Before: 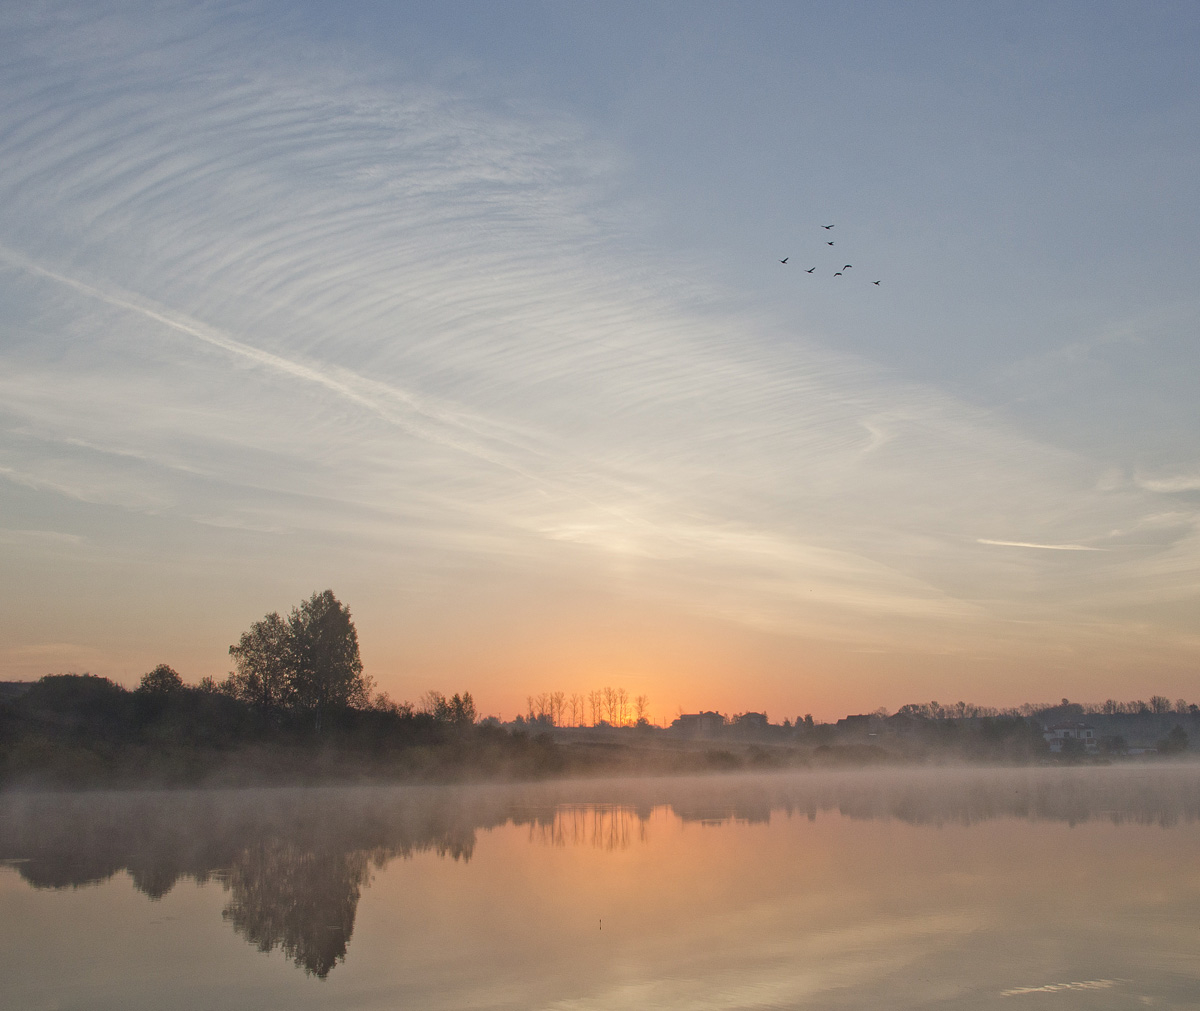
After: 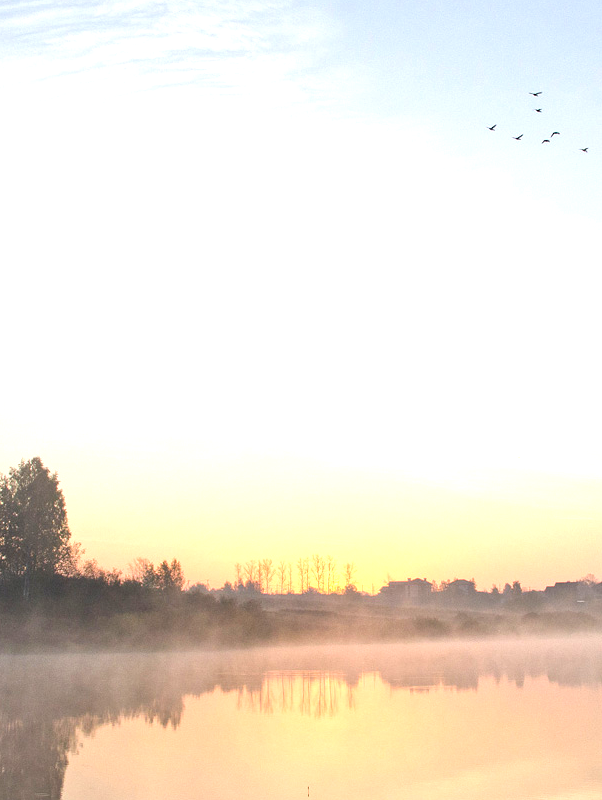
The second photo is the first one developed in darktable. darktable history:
crop and rotate: angle 0.022°, left 24.35%, top 13.208%, right 25.452%, bottom 7.677%
exposure: black level correction 0, exposure 1.481 EV, compensate exposure bias true, compensate highlight preservation false
